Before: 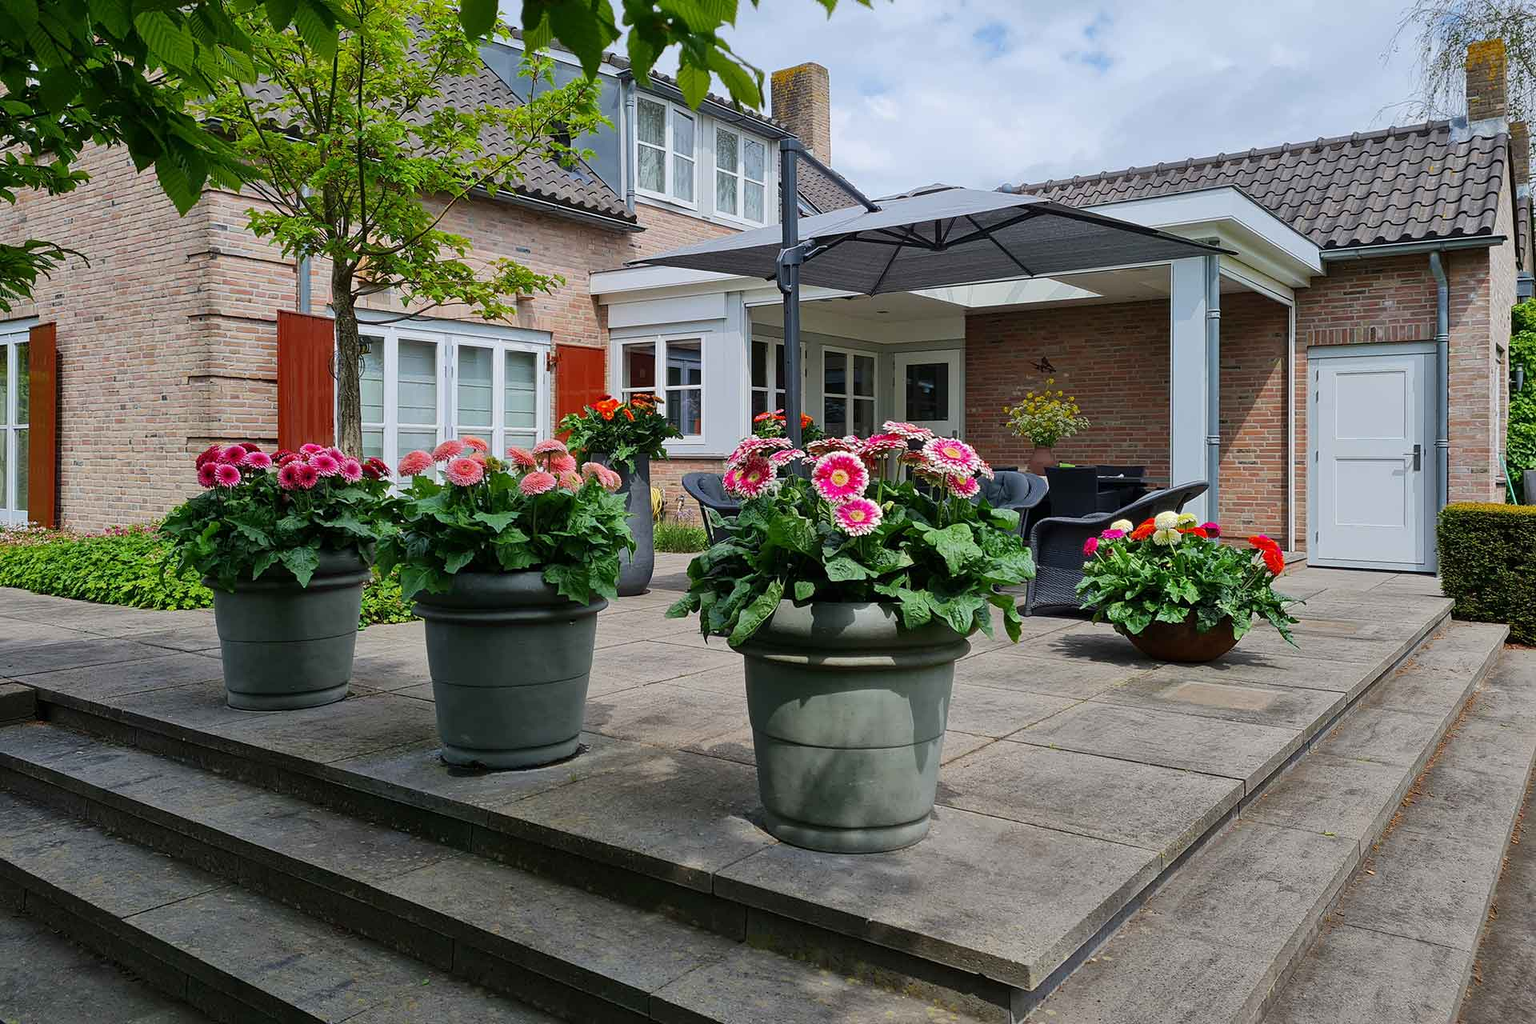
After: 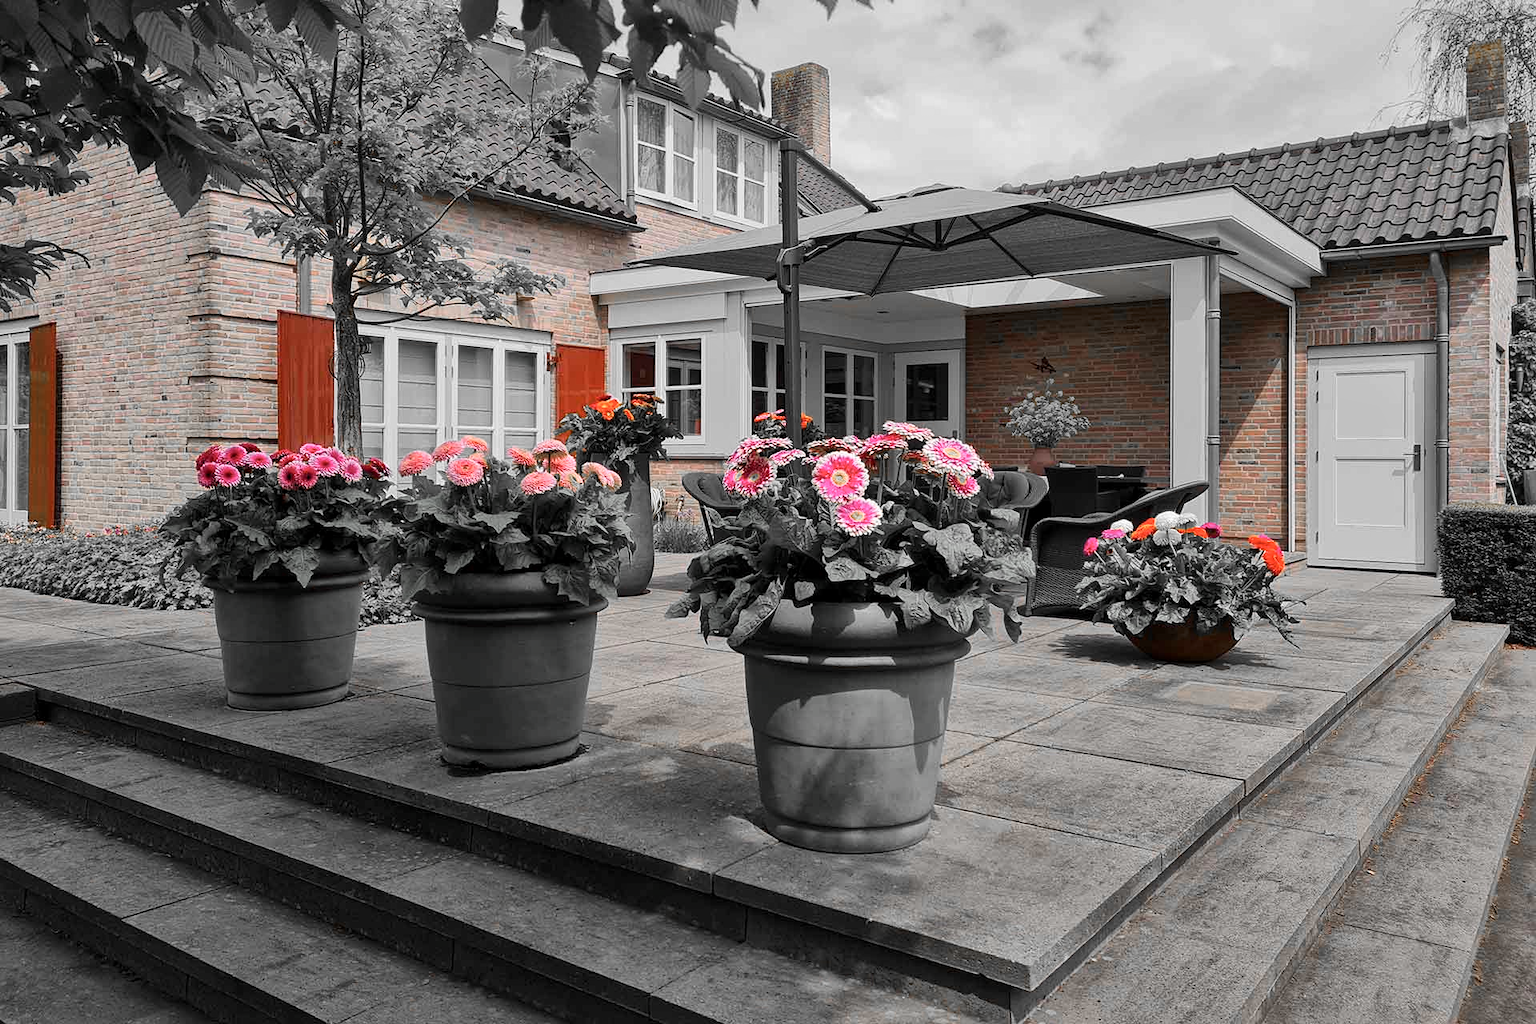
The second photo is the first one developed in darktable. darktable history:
color zones: curves: ch0 [(0, 0.65) (0.096, 0.644) (0.221, 0.539) (0.429, 0.5) (0.571, 0.5) (0.714, 0.5) (0.857, 0.5) (1, 0.65)]; ch1 [(0, 0.5) (0.143, 0.5) (0.257, -0.002) (0.429, 0.04) (0.571, -0.001) (0.714, -0.015) (0.857, 0.024) (1, 0.5)]
local contrast: mode bilateral grid, contrast 21, coarseness 50, detail 119%, midtone range 0.2
